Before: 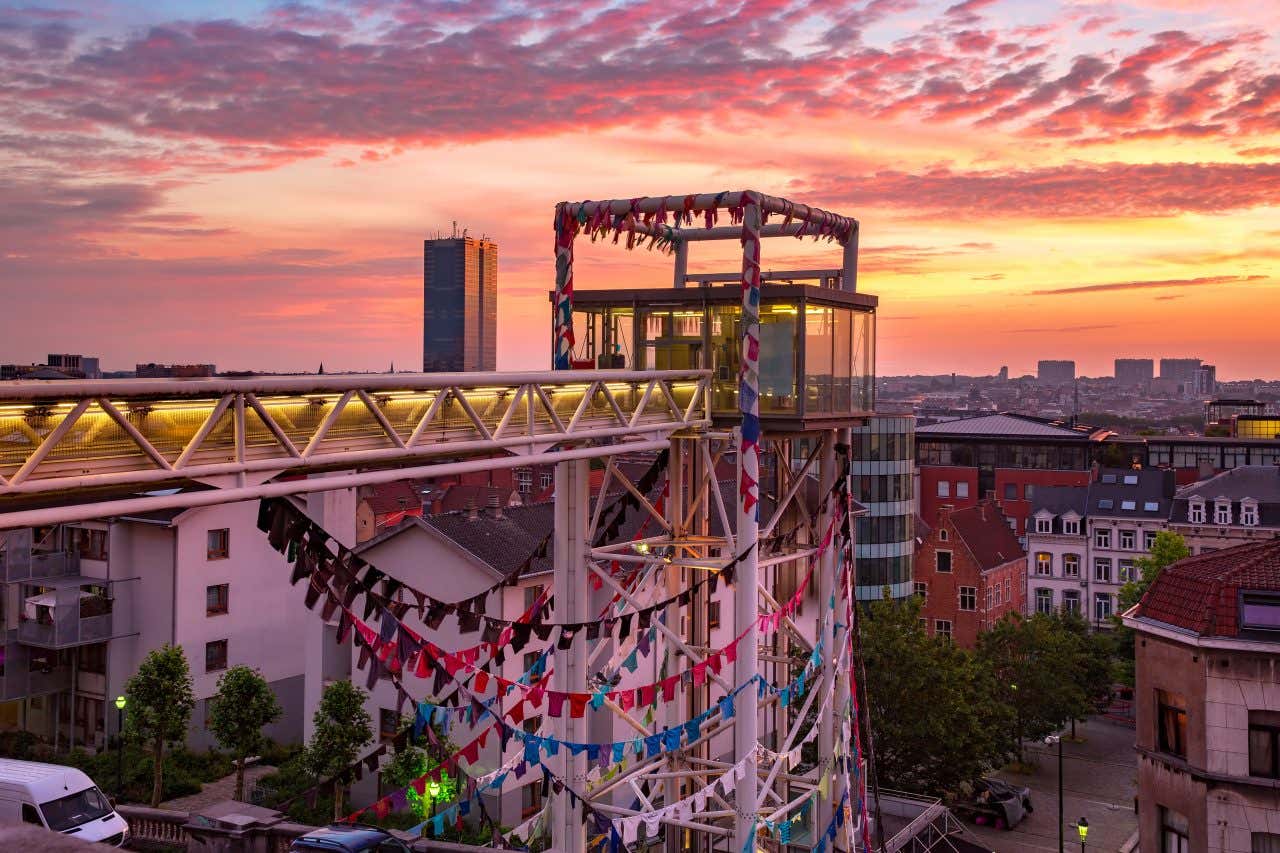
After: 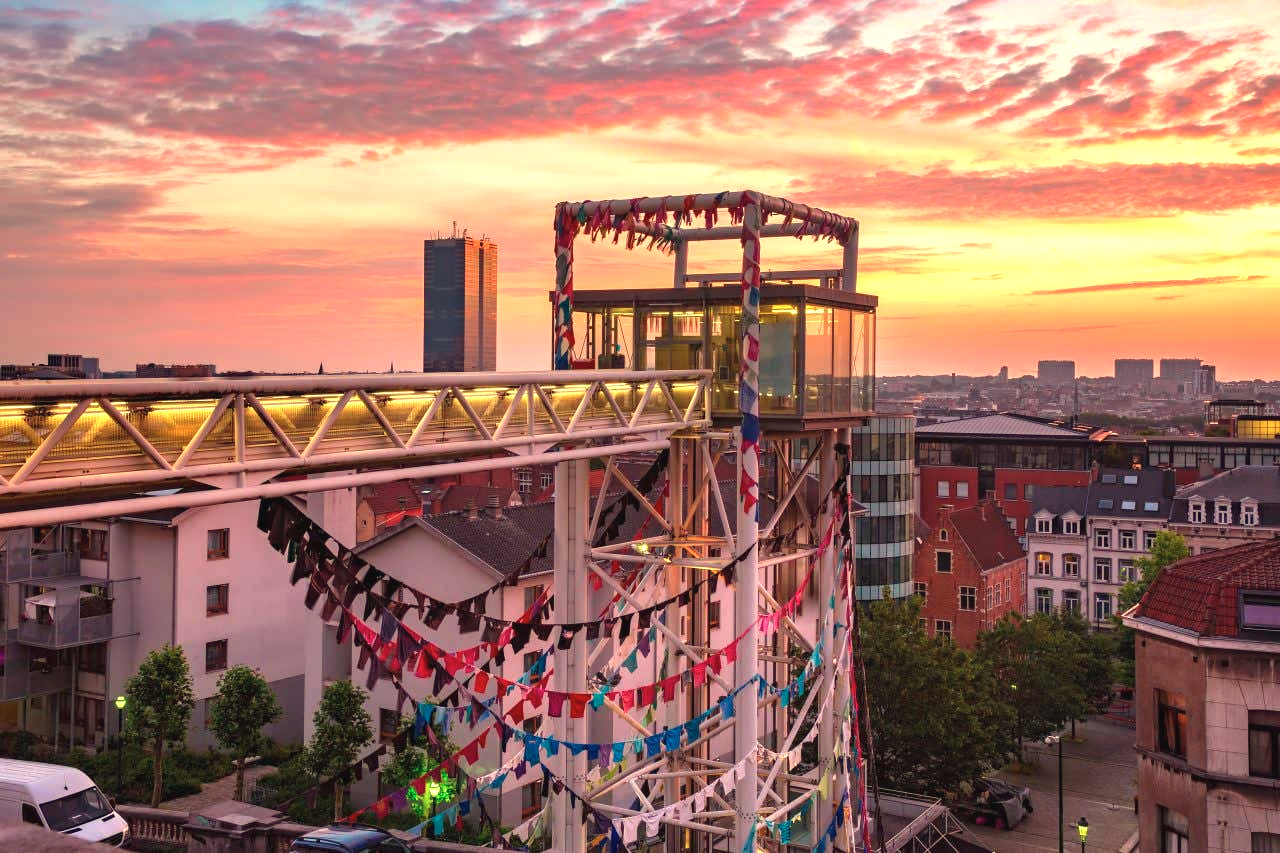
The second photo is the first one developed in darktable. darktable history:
white balance: red 1.08, blue 0.791
color calibration: illuminant custom, x 0.368, y 0.373, temperature 4330.32 K
exposure: black level correction -0.002, exposure 0.54 EV, compensate highlight preservation false
